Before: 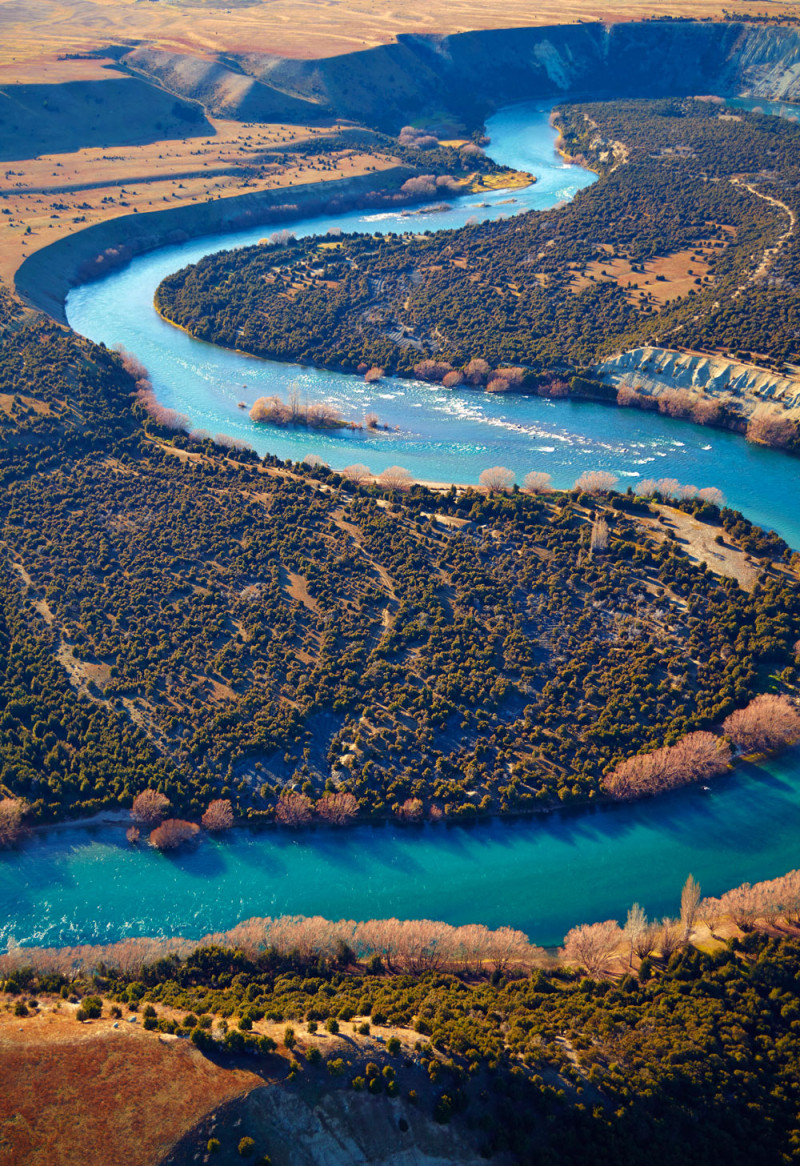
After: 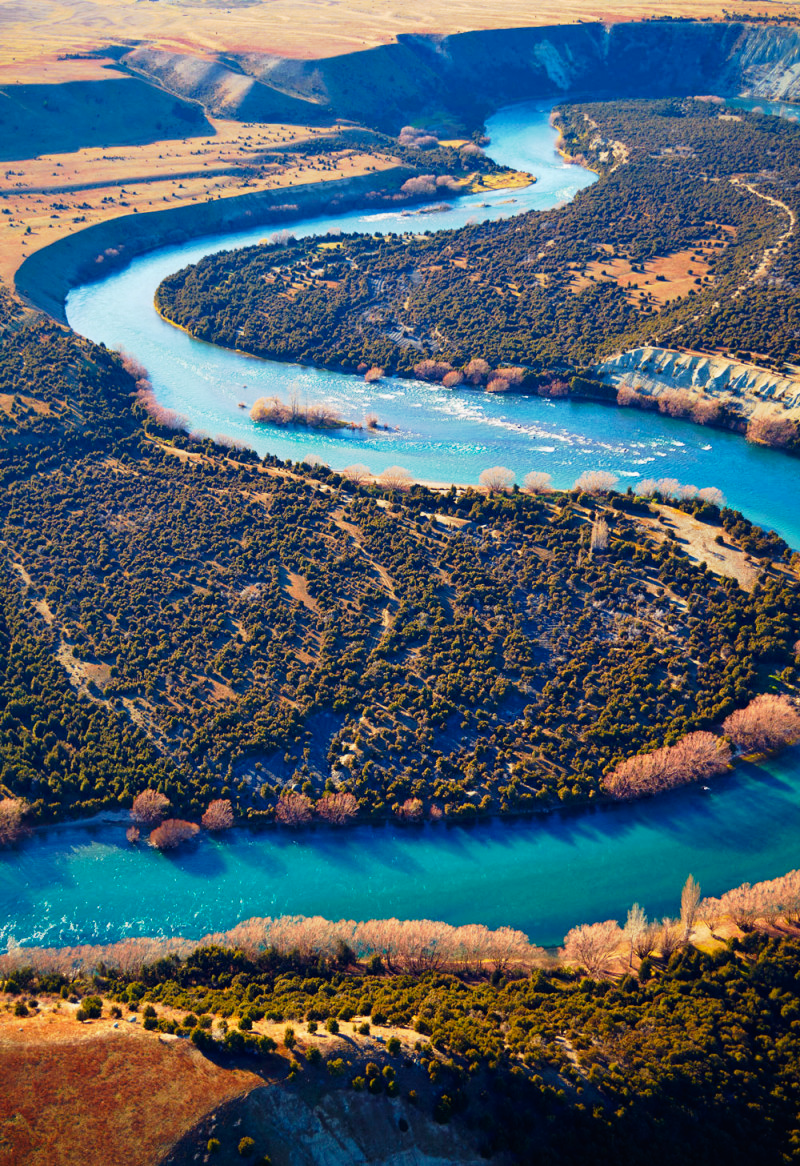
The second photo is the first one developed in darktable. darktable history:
tone curve: curves: ch0 [(0, 0.006) (0.037, 0.022) (0.123, 0.105) (0.19, 0.173) (0.277, 0.279) (0.474, 0.517) (0.597, 0.662) (0.687, 0.774) (0.855, 0.891) (1, 0.982)]; ch1 [(0, 0) (0.243, 0.245) (0.422, 0.415) (0.493, 0.498) (0.508, 0.503) (0.531, 0.55) (0.551, 0.582) (0.626, 0.672) (0.694, 0.732) (1, 1)]; ch2 [(0, 0) (0.249, 0.216) (0.356, 0.329) (0.424, 0.442) (0.476, 0.477) (0.498, 0.503) (0.517, 0.524) (0.532, 0.547) (0.562, 0.592) (0.614, 0.657) (0.706, 0.748) (0.808, 0.809) (0.991, 0.968)], preserve colors none
